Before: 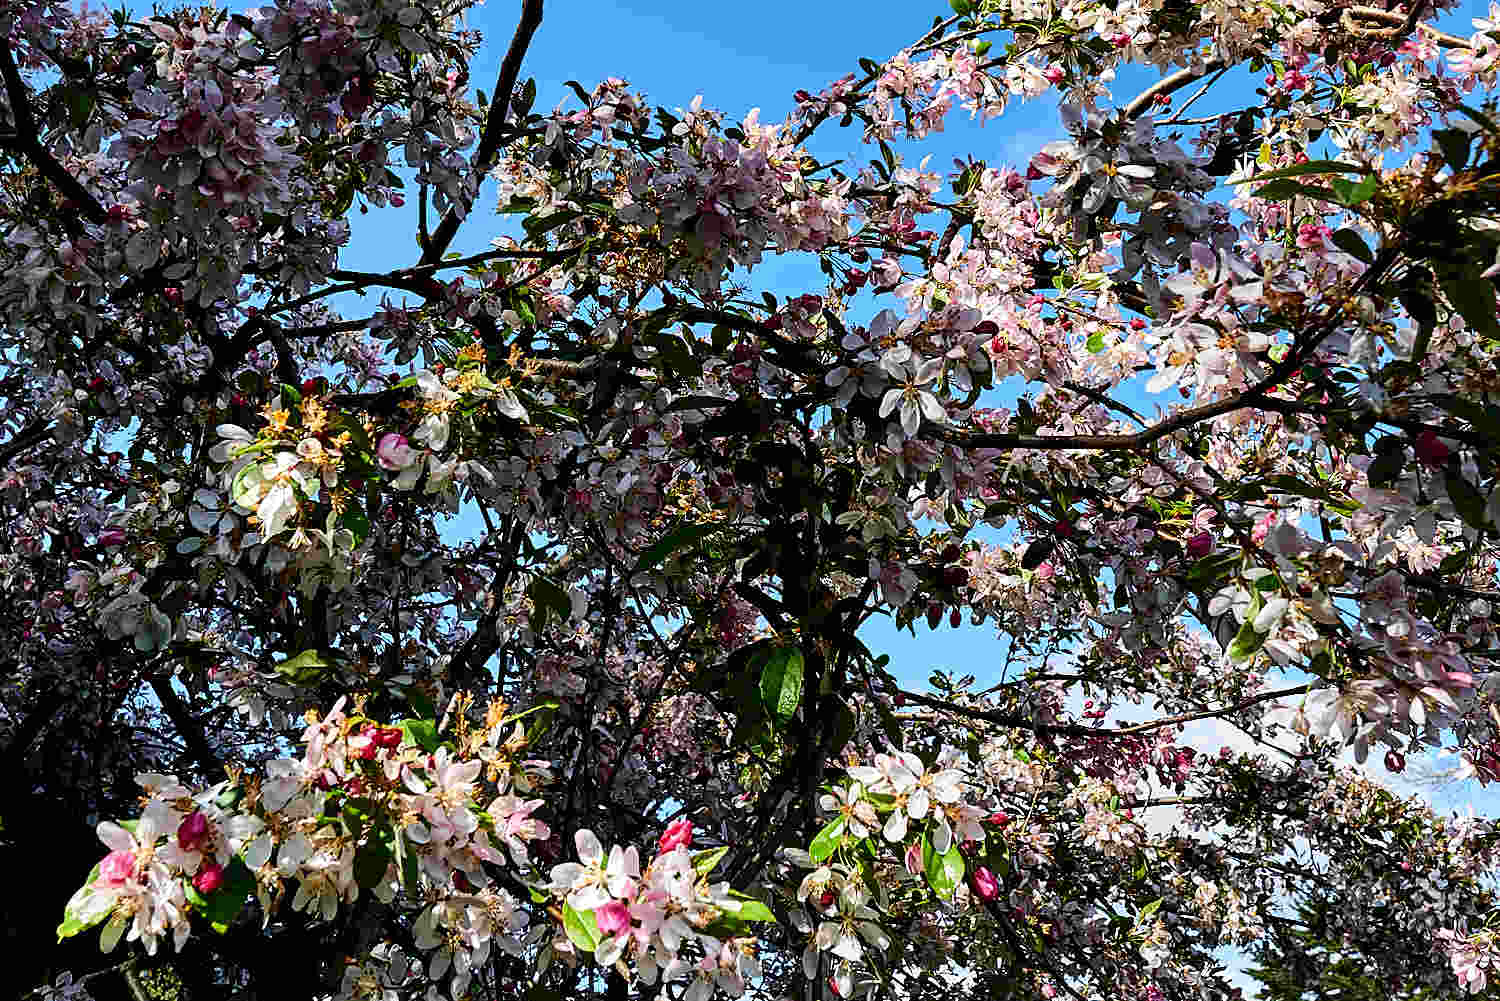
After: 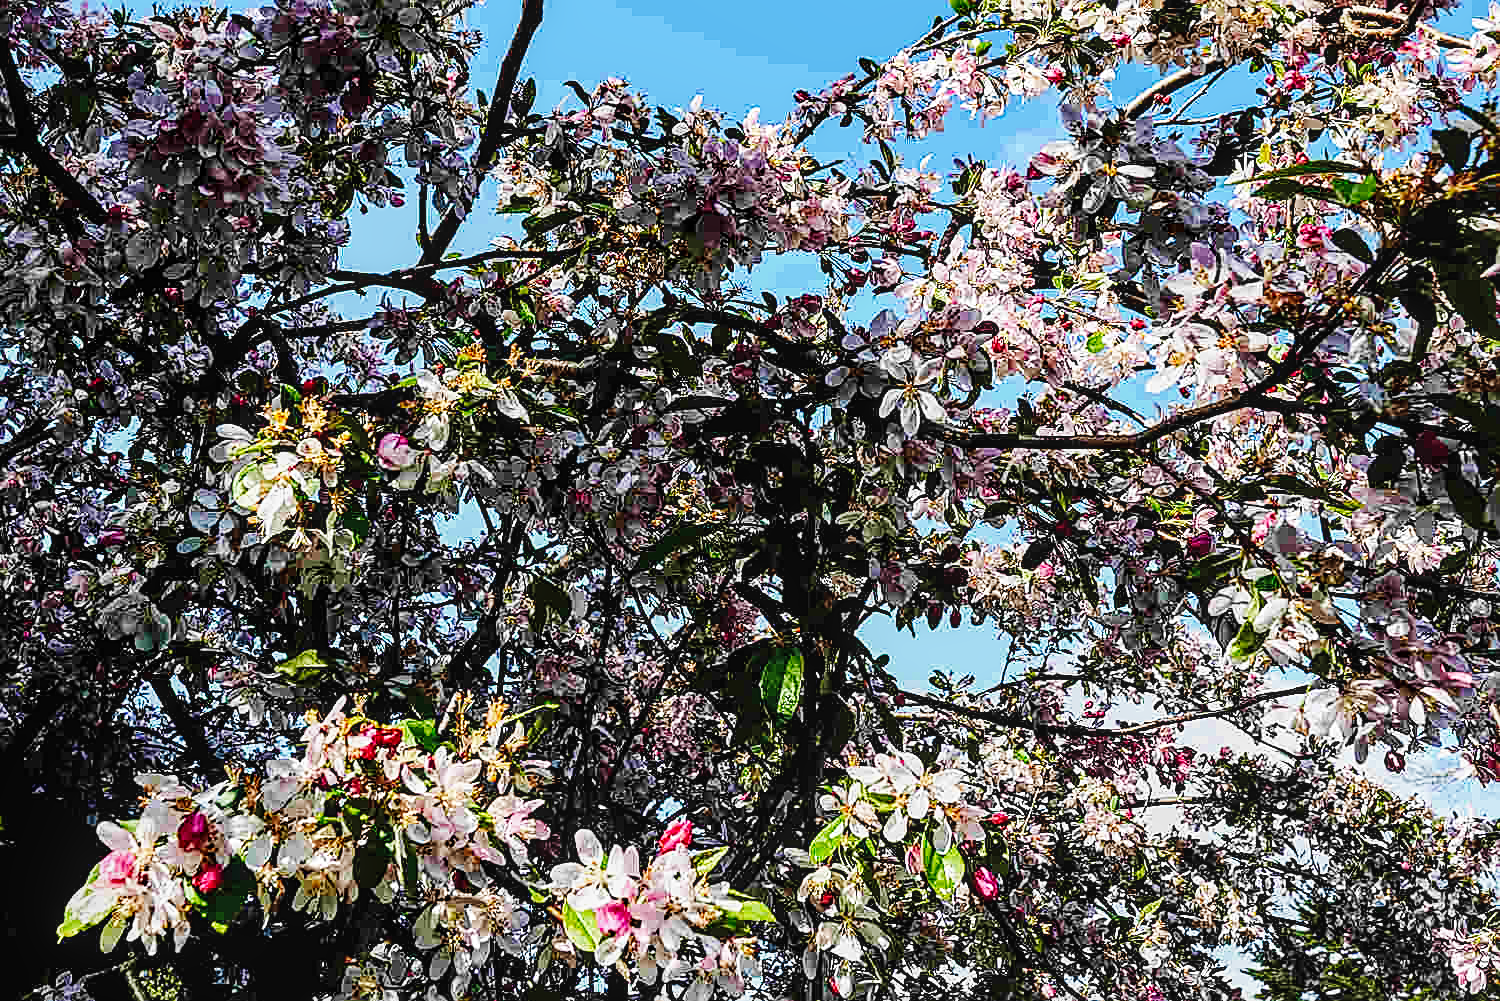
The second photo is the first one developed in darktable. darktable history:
local contrast: on, module defaults
base curve: curves: ch0 [(0, 0) (0.032, 0.025) (0.121, 0.166) (0.206, 0.329) (0.605, 0.79) (1, 1)], preserve colors none
sharpen: on, module defaults
